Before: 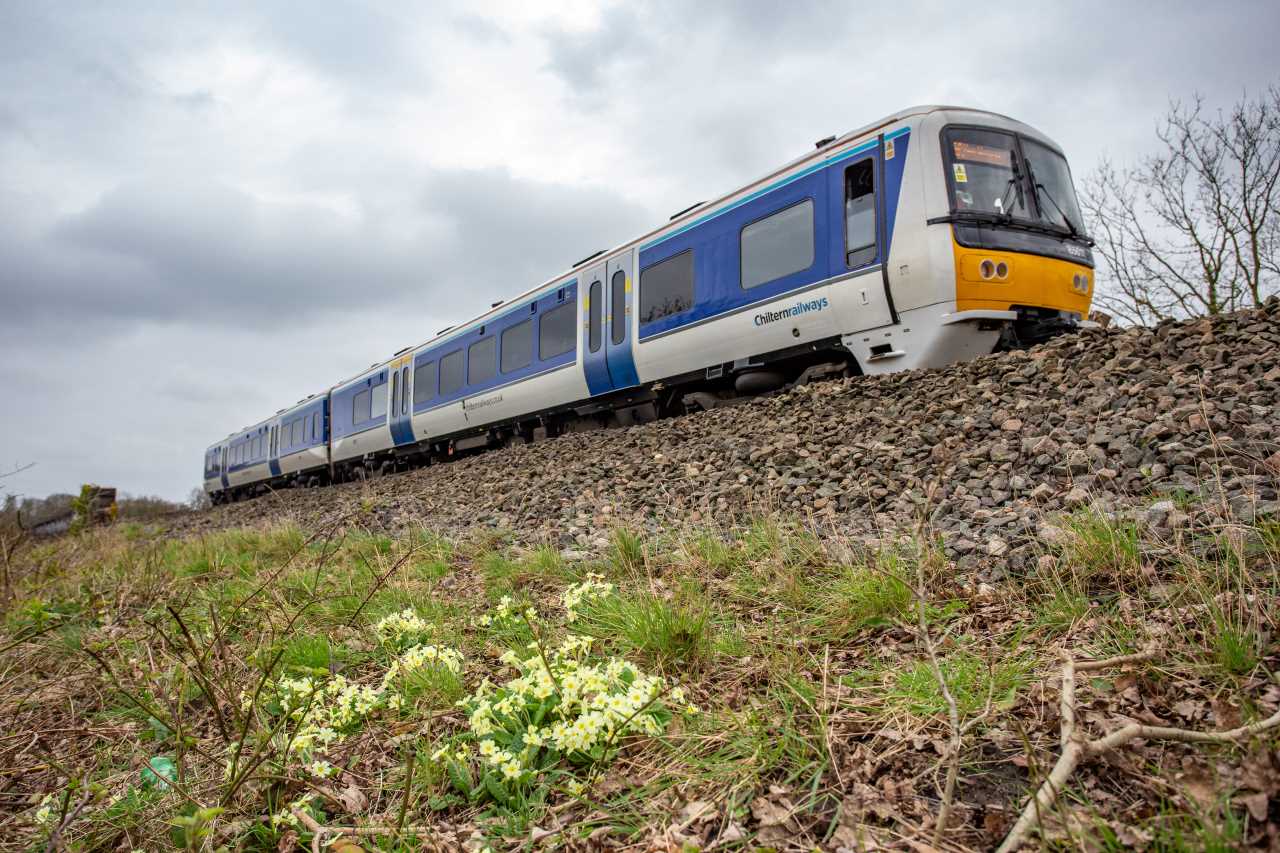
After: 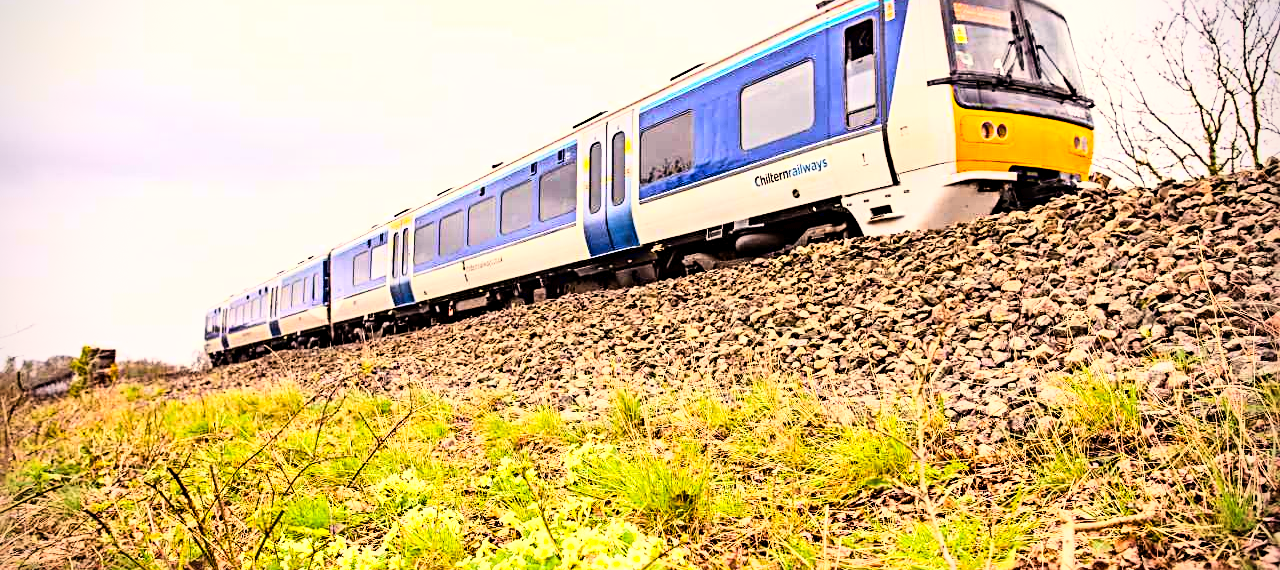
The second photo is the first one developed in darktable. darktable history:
color balance rgb: power › chroma 1.528%, power › hue 26.32°, highlights gain › chroma 3.191%, highlights gain › hue 57.05°, perceptual saturation grading › global saturation 17.682%, global vibrance 18.462%
exposure: black level correction 0.001, exposure 0.499 EV, compensate highlight preservation false
sharpen: radius 3.985
base curve: curves: ch0 [(0, 0) (0.007, 0.004) (0.027, 0.03) (0.046, 0.07) (0.207, 0.54) (0.442, 0.872) (0.673, 0.972) (1, 1)]
crop: top 16.382%, bottom 16.691%
vignetting: fall-off radius 60.85%, dithering 8-bit output
